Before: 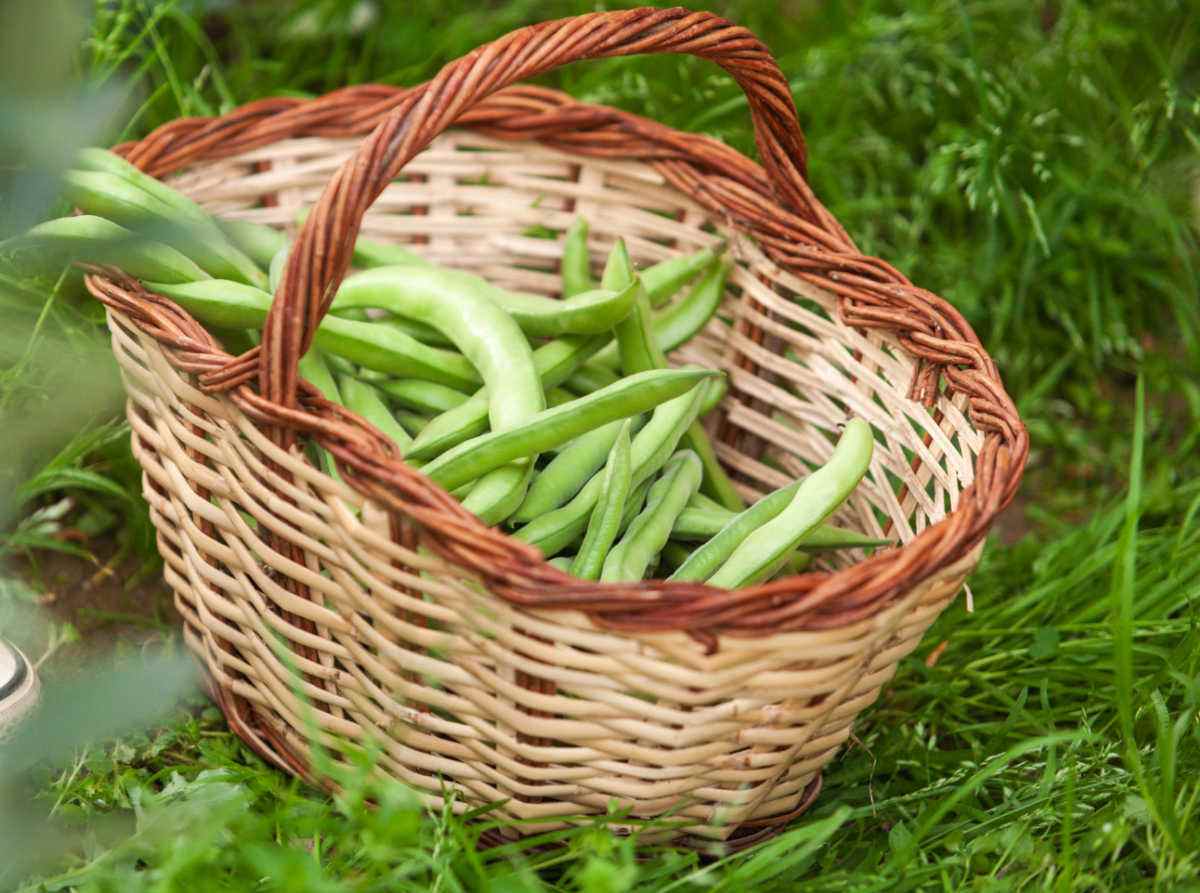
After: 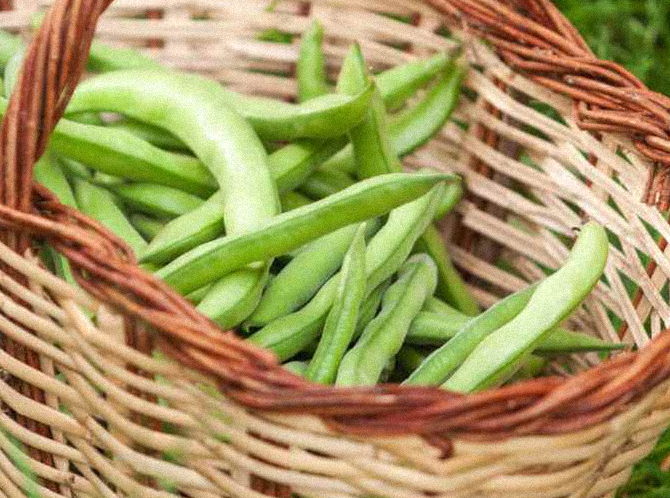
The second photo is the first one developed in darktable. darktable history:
crop and rotate: left 22.13%, top 22.054%, right 22.026%, bottom 22.102%
grain: mid-tones bias 0%
